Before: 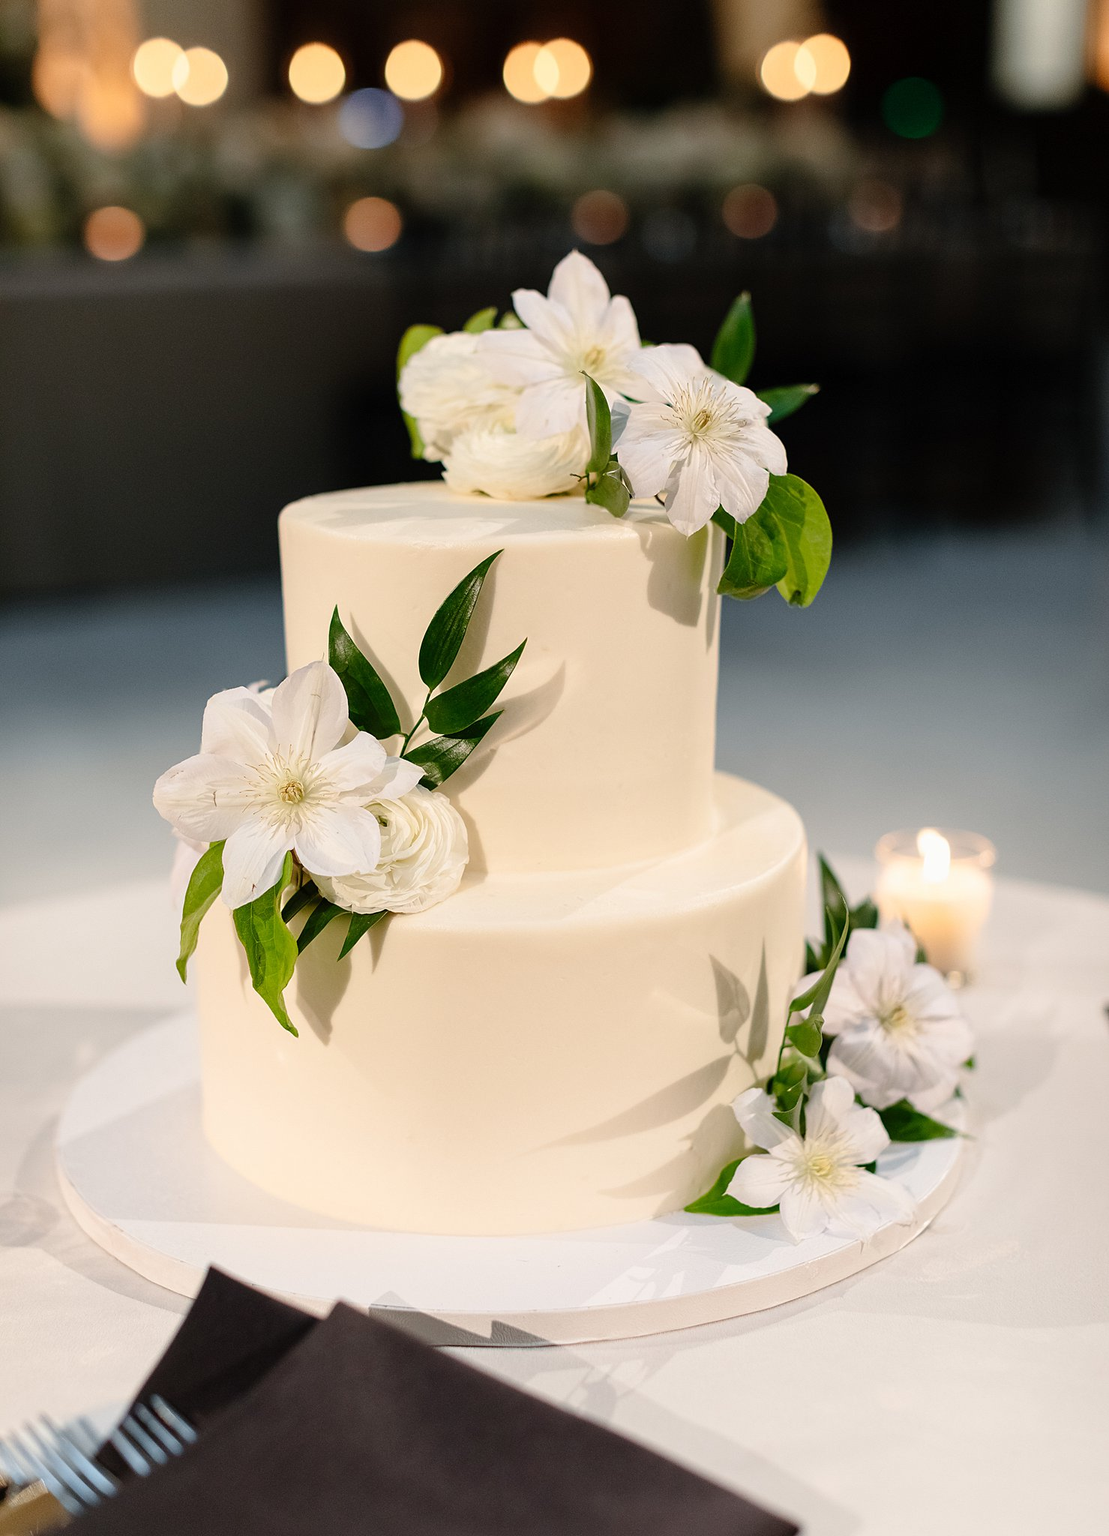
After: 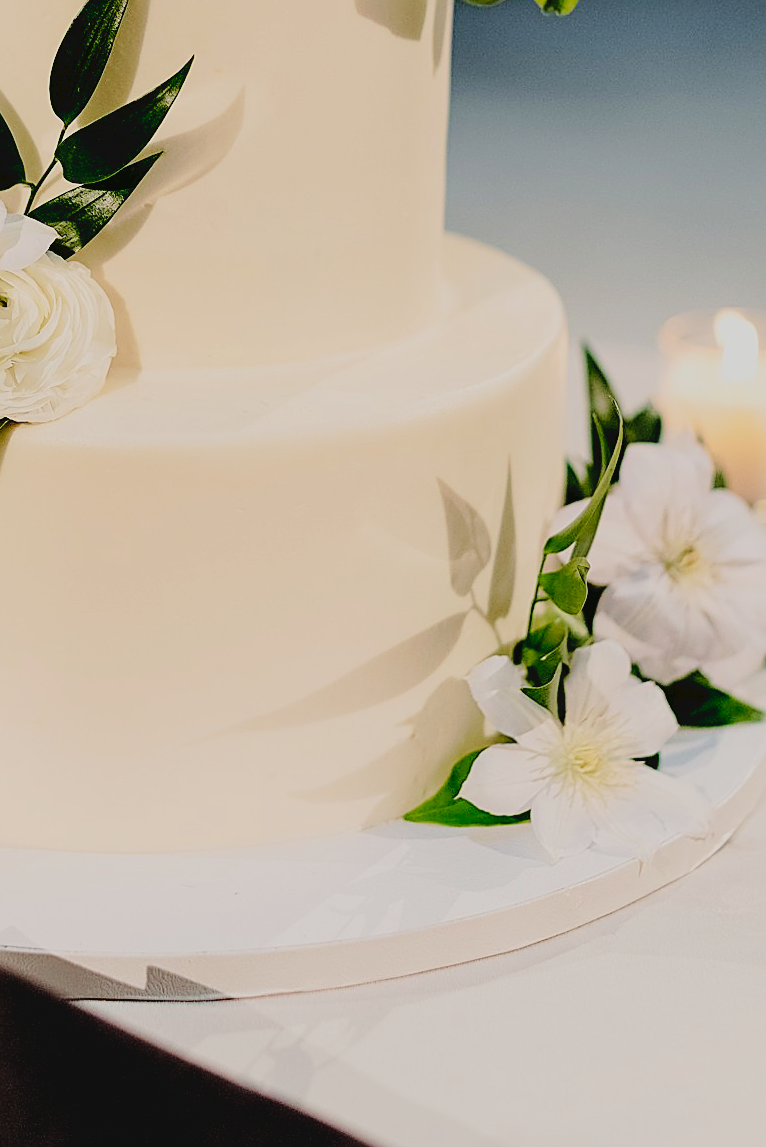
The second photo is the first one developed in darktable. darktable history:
sharpen: on, module defaults
tone curve: curves: ch0 [(0, 0) (0.003, 0.048) (0.011, 0.048) (0.025, 0.048) (0.044, 0.049) (0.069, 0.048) (0.1, 0.052) (0.136, 0.071) (0.177, 0.109) (0.224, 0.157) (0.277, 0.233) (0.335, 0.32) (0.399, 0.404) (0.468, 0.496) (0.543, 0.582) (0.623, 0.653) (0.709, 0.738) (0.801, 0.811) (0.898, 0.895) (1, 1)], preserve colors none
crop: left 34.479%, top 38.822%, right 13.718%, bottom 5.172%
velvia: on, module defaults
filmic rgb: black relative exposure -4.38 EV, white relative exposure 4.56 EV, hardness 2.37, contrast 1.05
